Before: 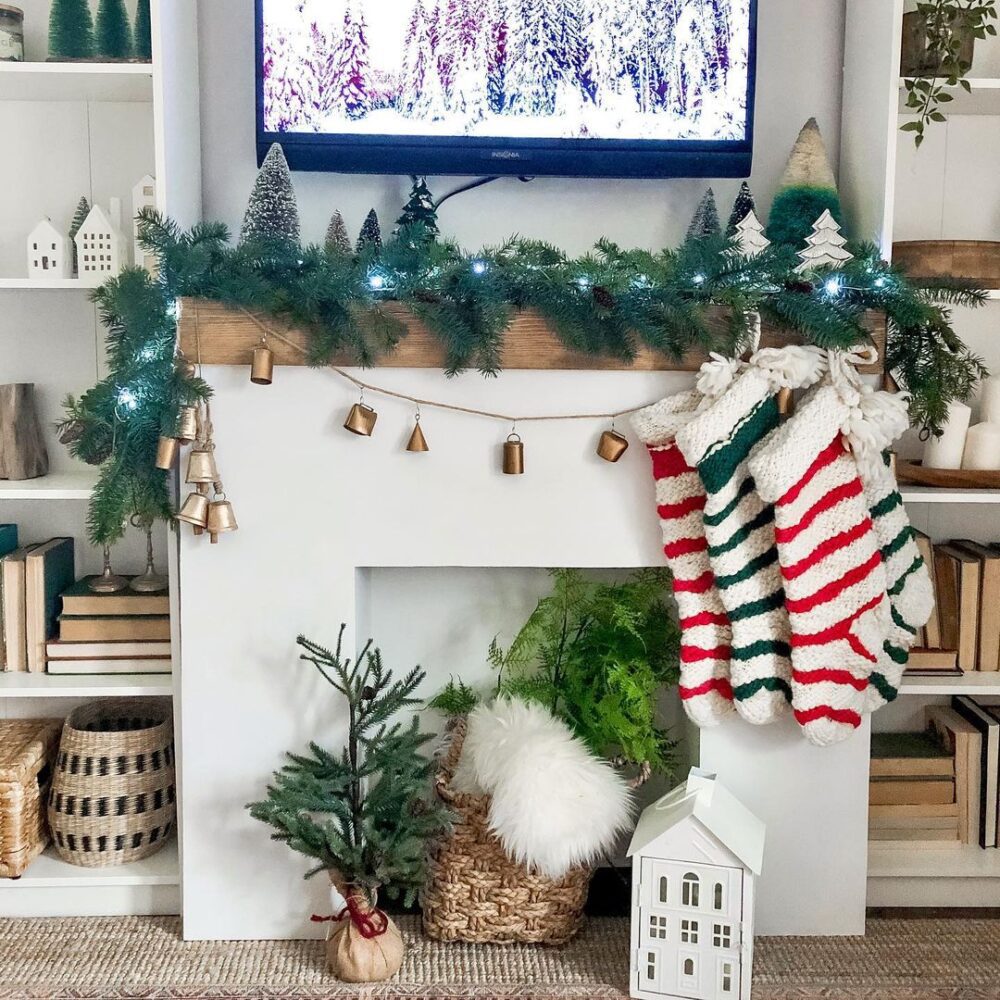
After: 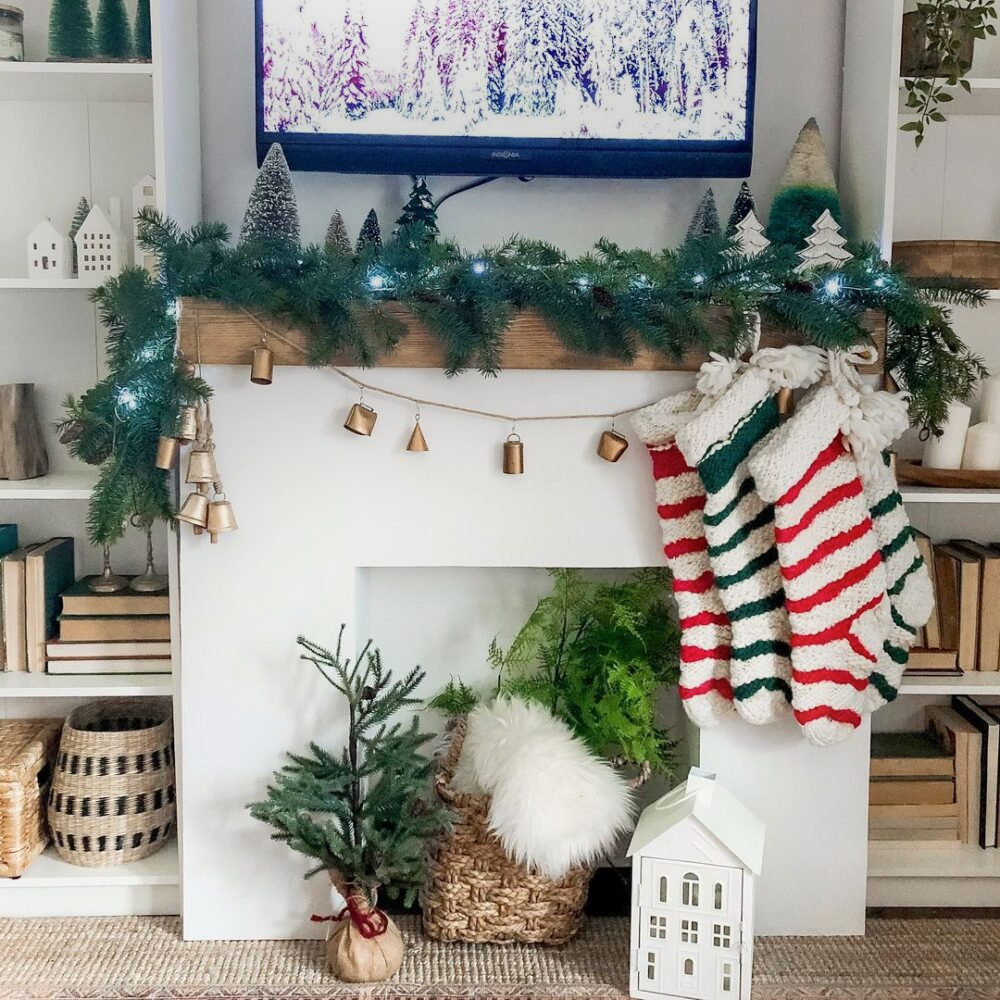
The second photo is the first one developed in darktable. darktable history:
shadows and highlights: shadows -21.3, highlights 100, soften with gaussian
graduated density: on, module defaults
